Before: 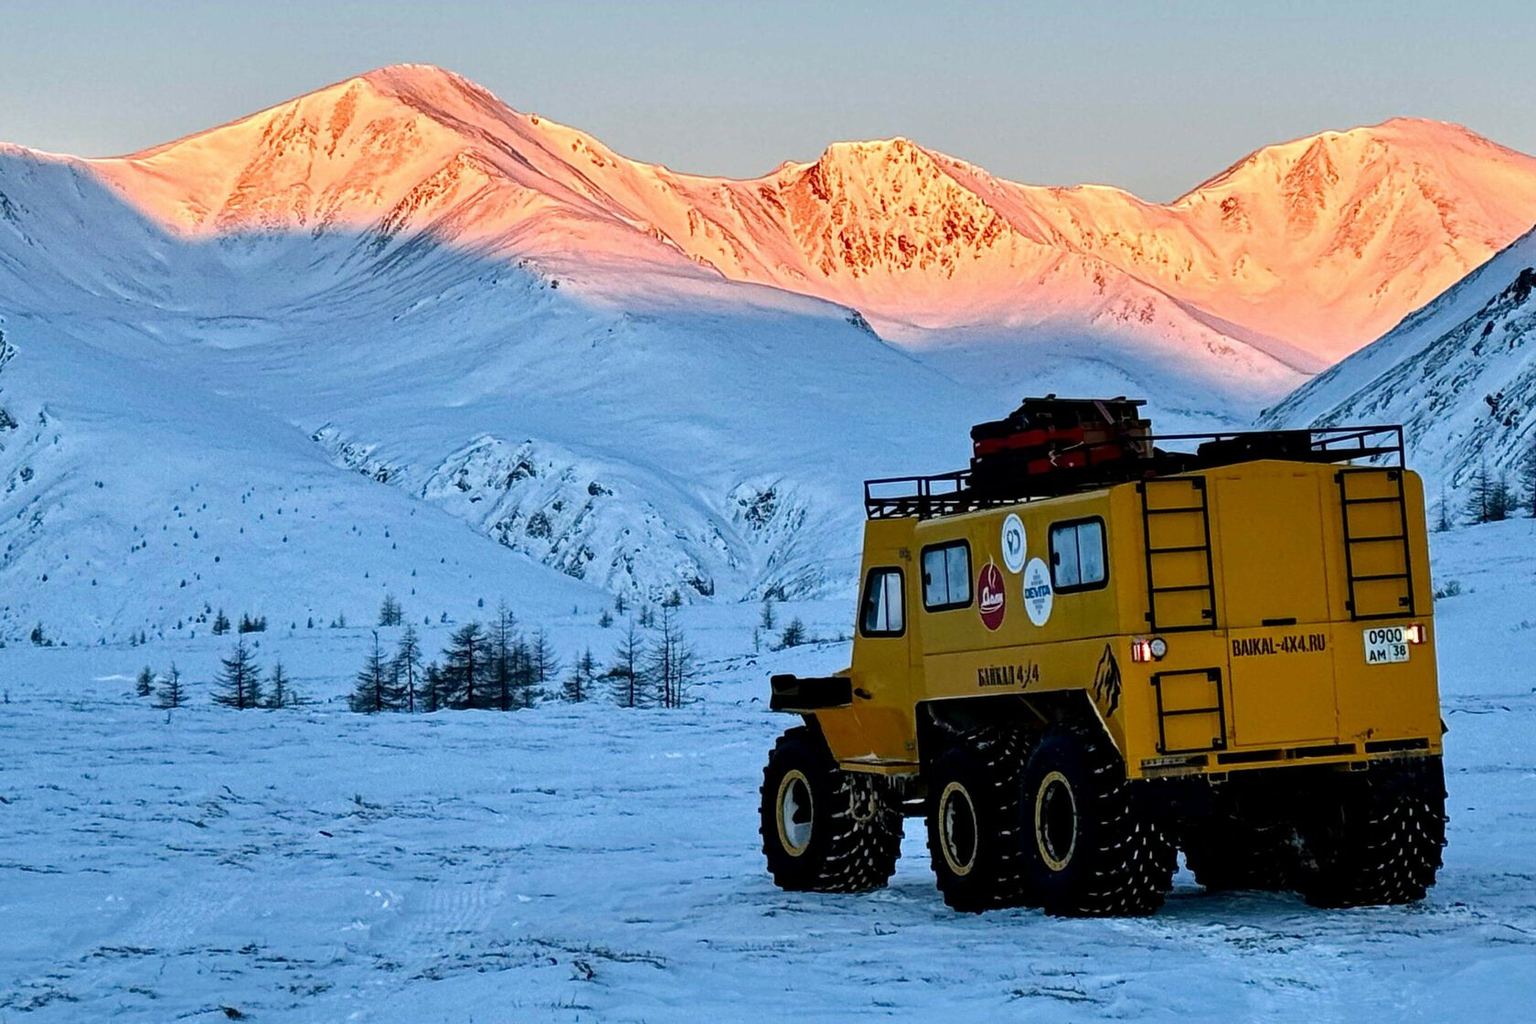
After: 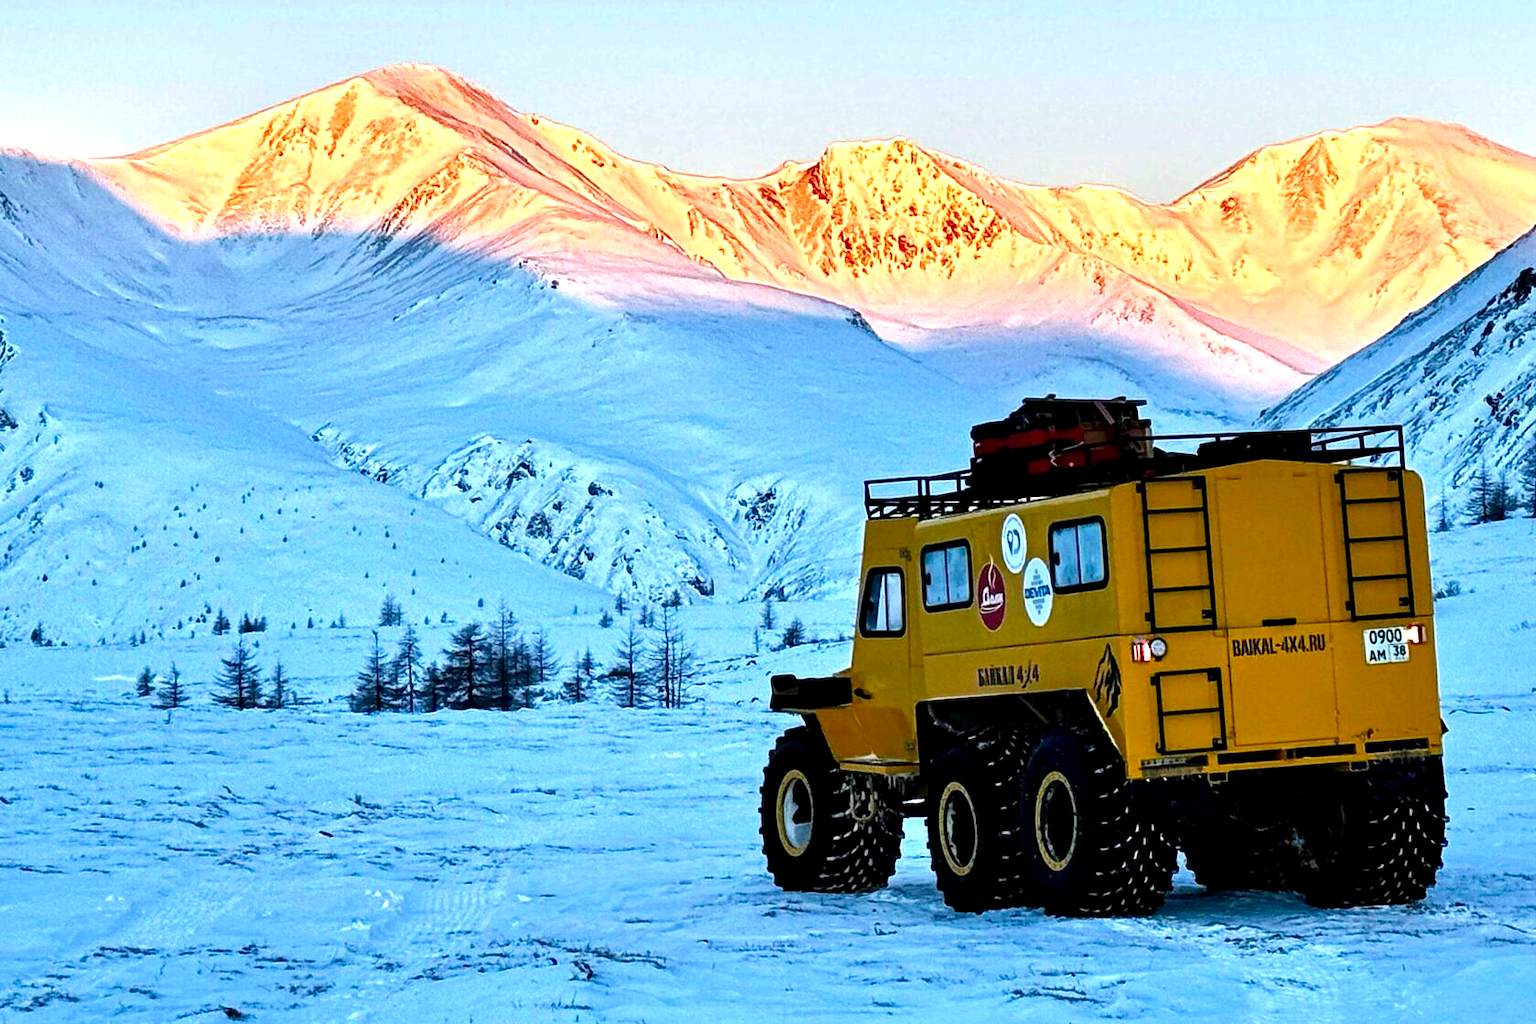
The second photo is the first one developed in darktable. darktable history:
contrast equalizer: octaves 7, y [[0.6 ×6], [0.55 ×6], [0 ×6], [0 ×6], [0 ×6]], mix 0.17
color balance rgb: shadows lift › chroma 2.011%, shadows lift › hue 248.44°, perceptual saturation grading › global saturation -0.006%, perceptual brilliance grading › global brilliance 24.8%, global vibrance 20%
